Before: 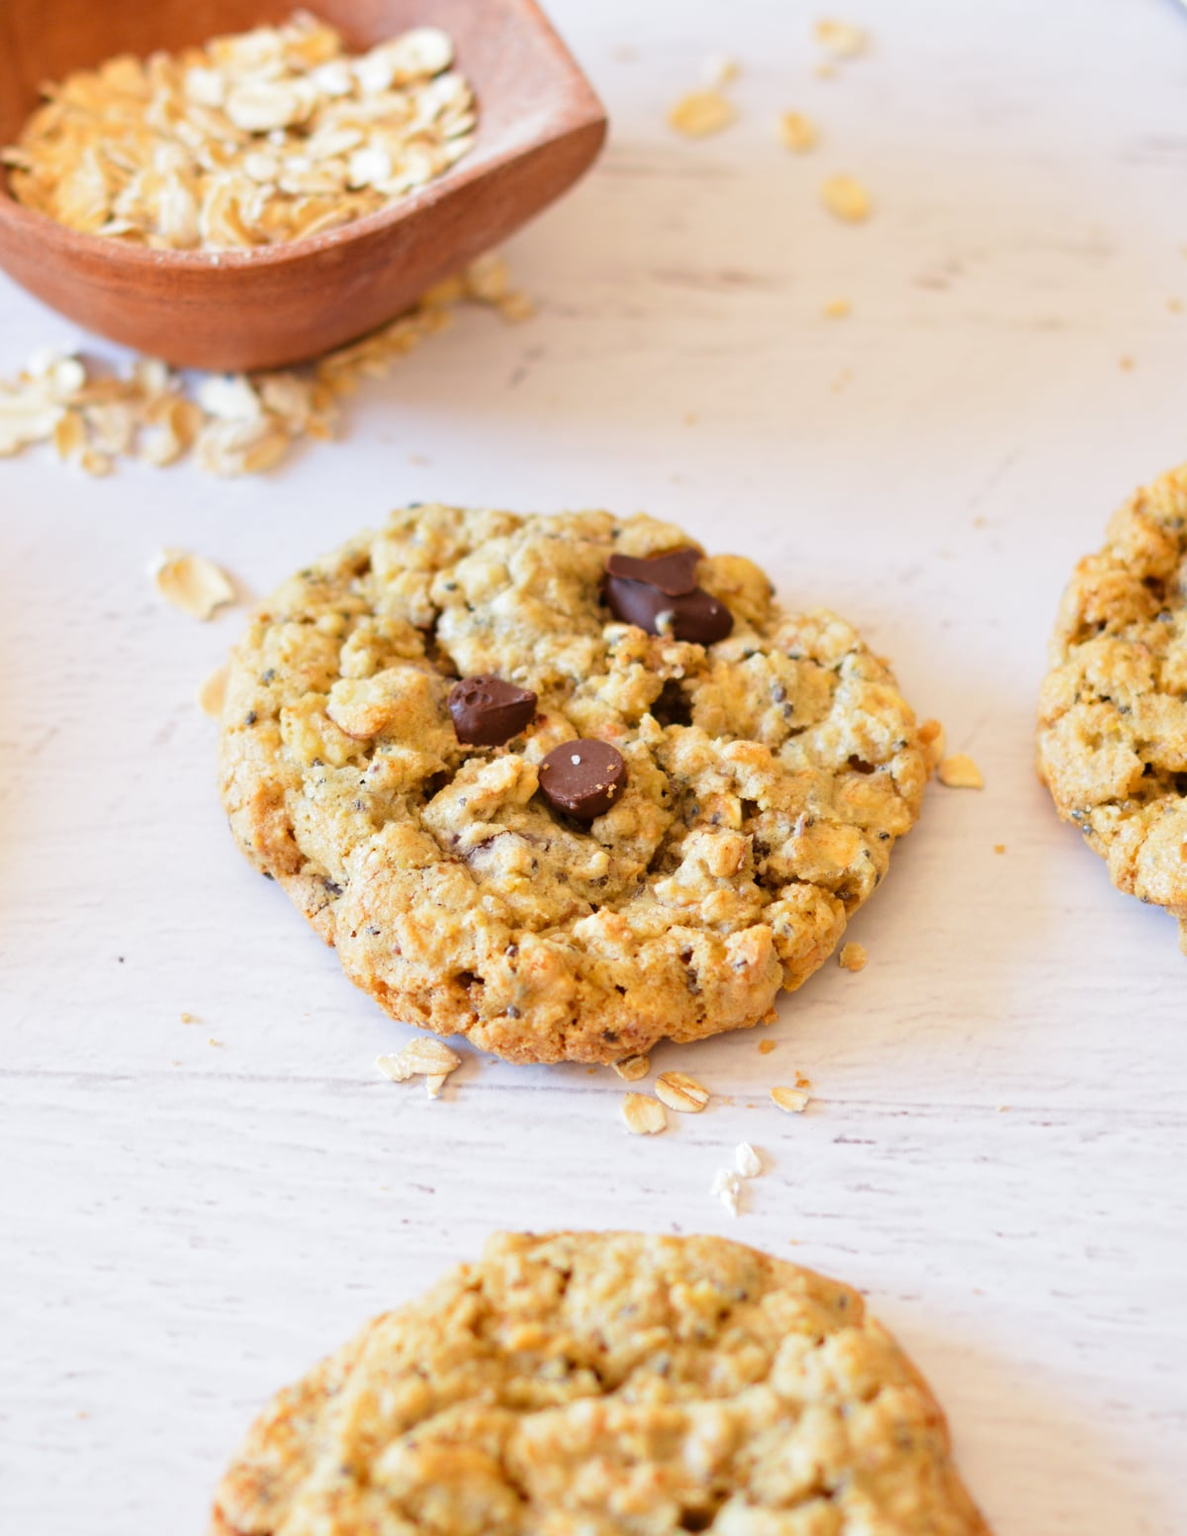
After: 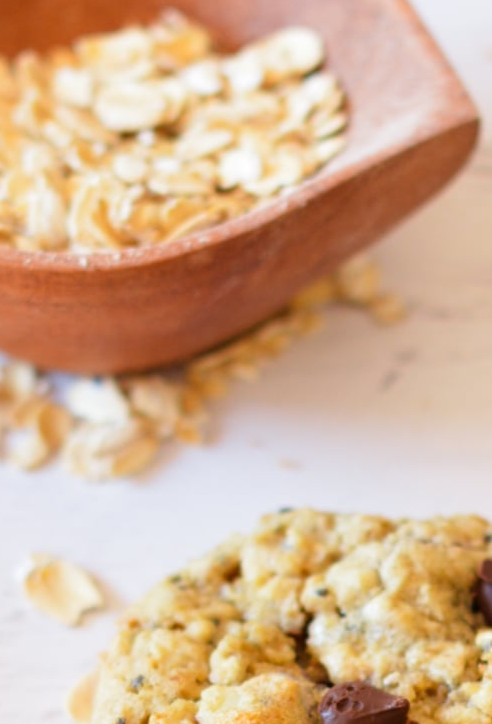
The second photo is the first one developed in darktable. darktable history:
crop and rotate: left 11.25%, top 0.119%, right 47.723%, bottom 53.216%
